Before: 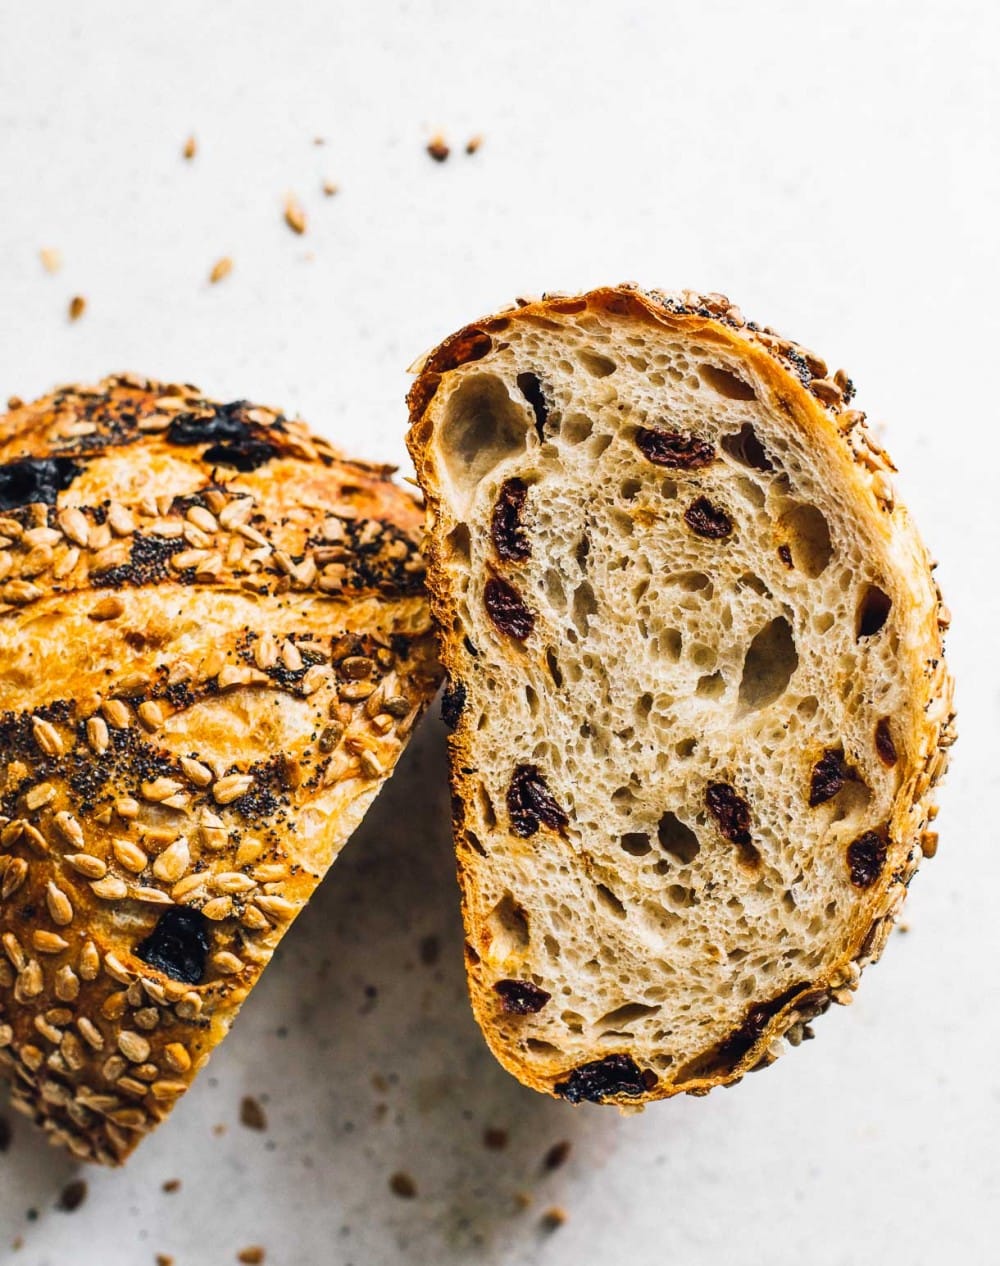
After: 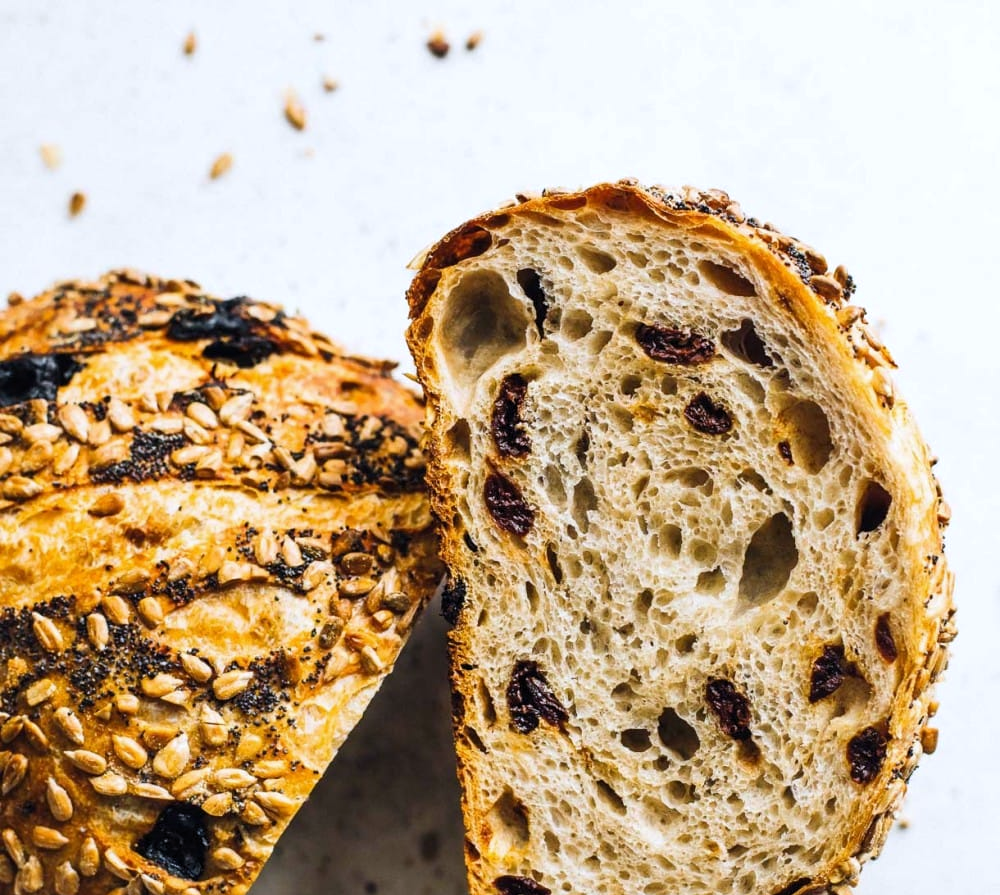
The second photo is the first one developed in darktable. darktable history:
white balance: red 0.976, blue 1.04
crop and rotate: top 8.293%, bottom 20.996%
levels: mode automatic, black 0.023%, white 99.97%, levels [0.062, 0.494, 0.925]
